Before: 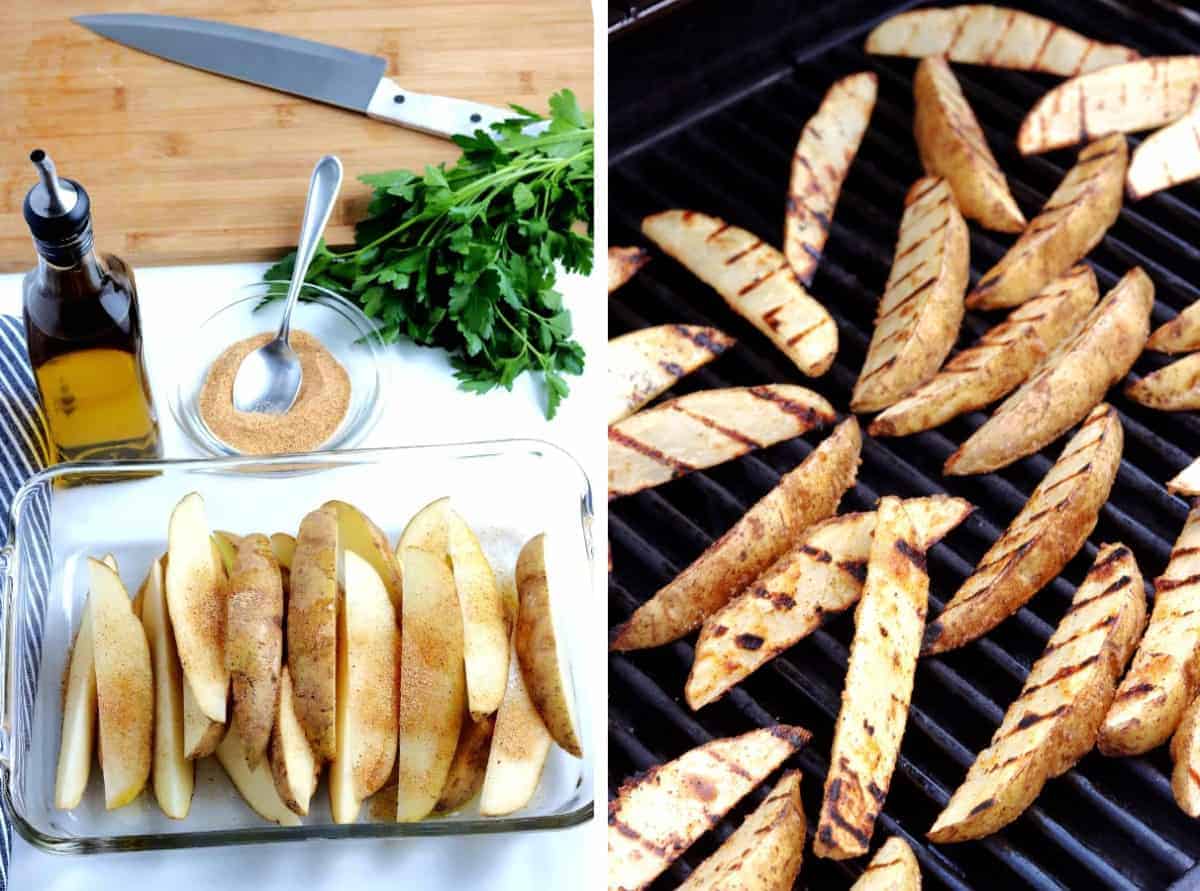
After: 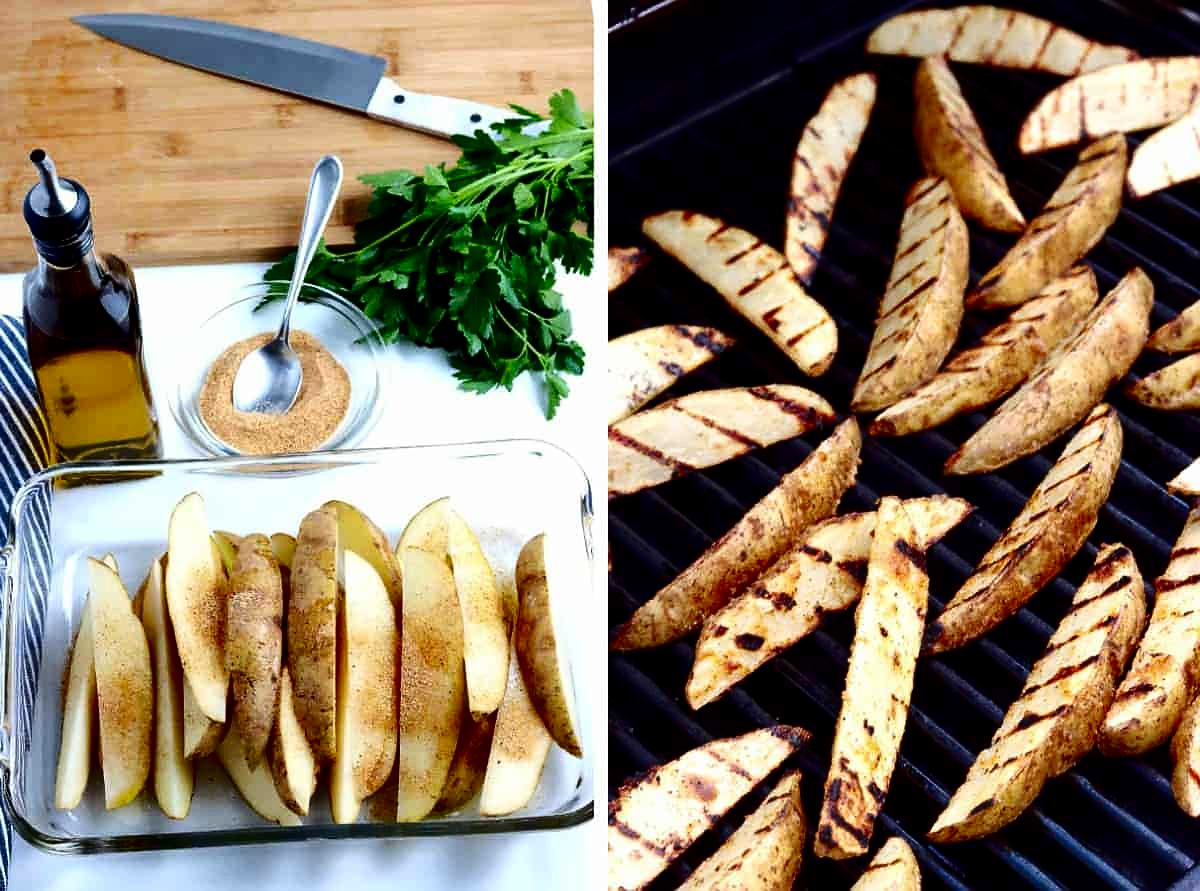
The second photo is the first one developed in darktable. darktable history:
sharpen: radius 0.969, amount 0.604
contrast brightness saturation: contrast 0.19, brightness -0.24, saturation 0.11
